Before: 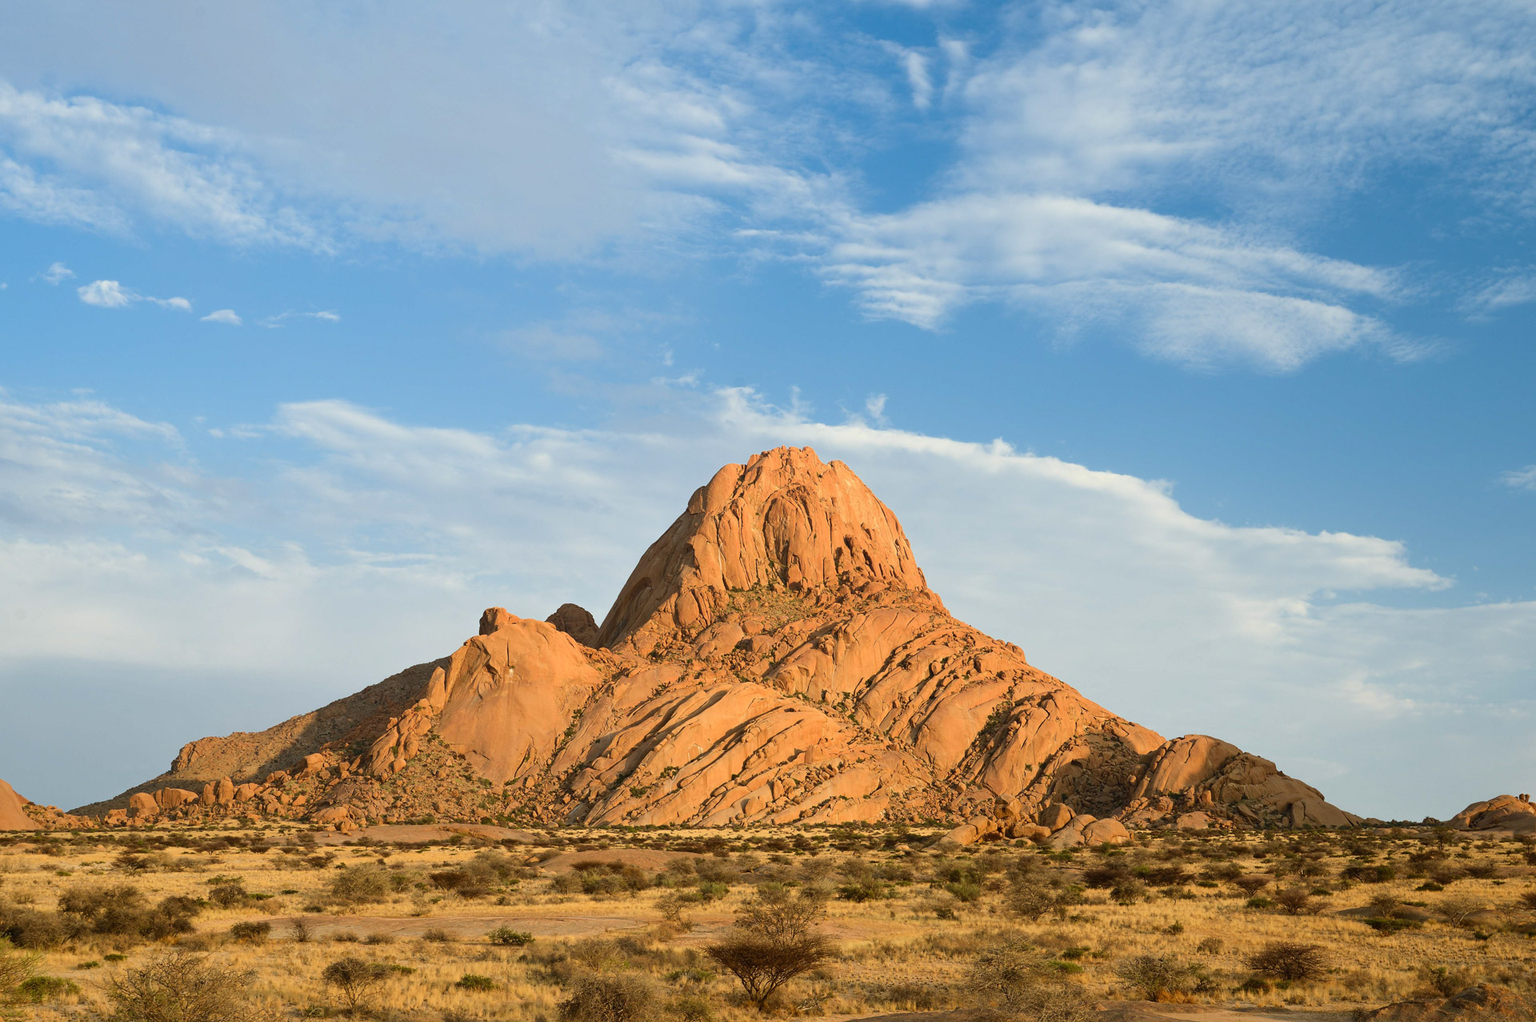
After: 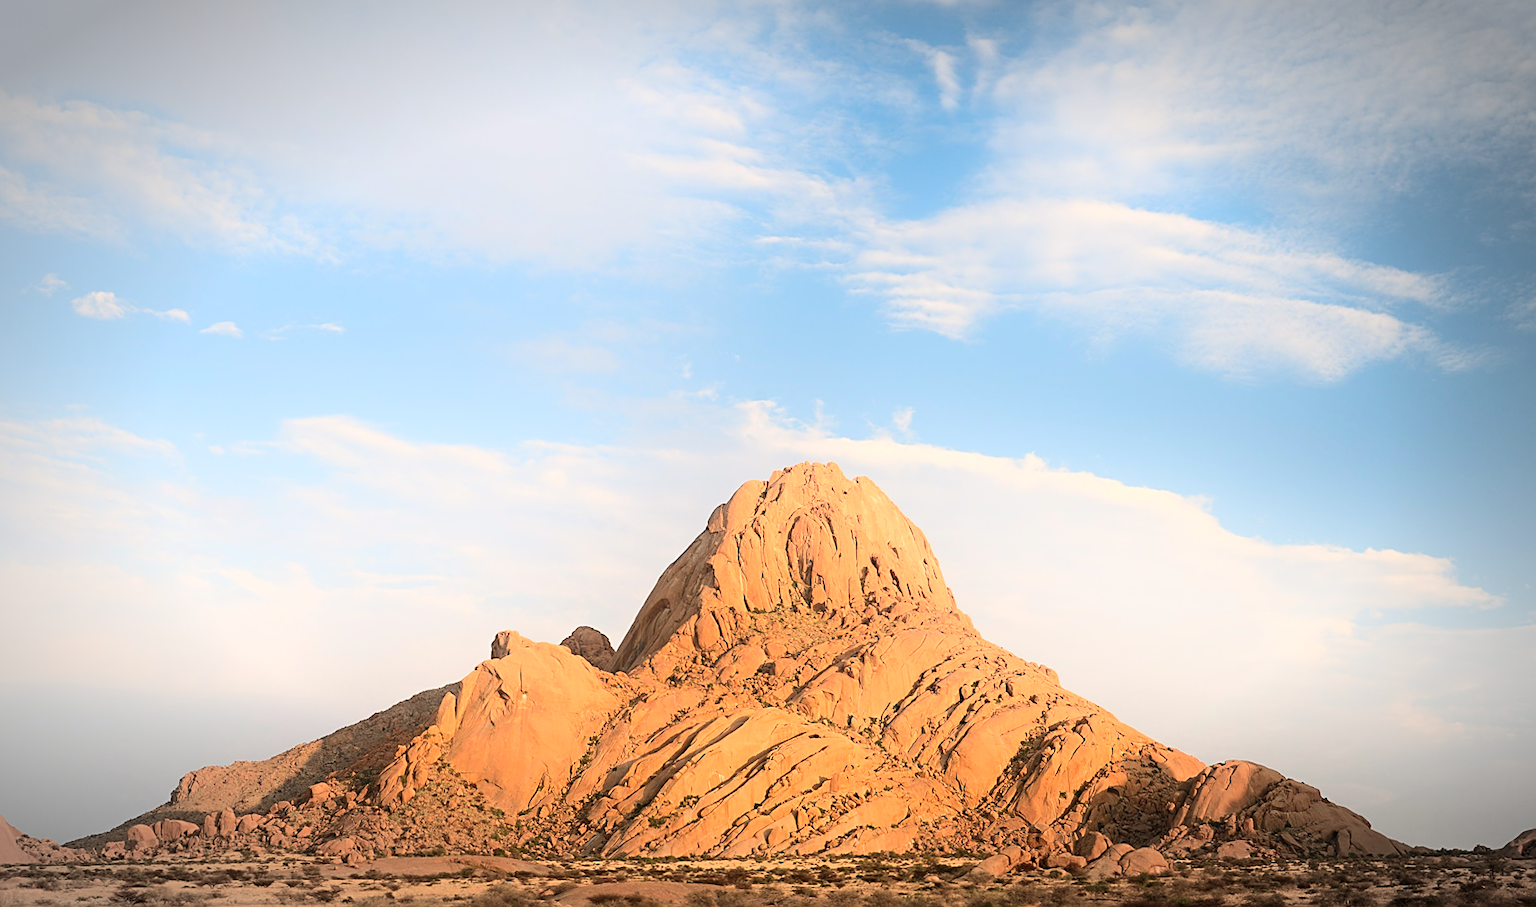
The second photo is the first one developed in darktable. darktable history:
crop and rotate: angle 0.2°, left 0.275%, right 3.127%, bottom 14.18%
sharpen: on, module defaults
white balance: red 1.127, blue 0.943
vignetting: automatic ratio true
exposure: exposure 0.127 EV, compensate highlight preservation false
shadows and highlights: shadows -90, highlights 90, soften with gaussian
